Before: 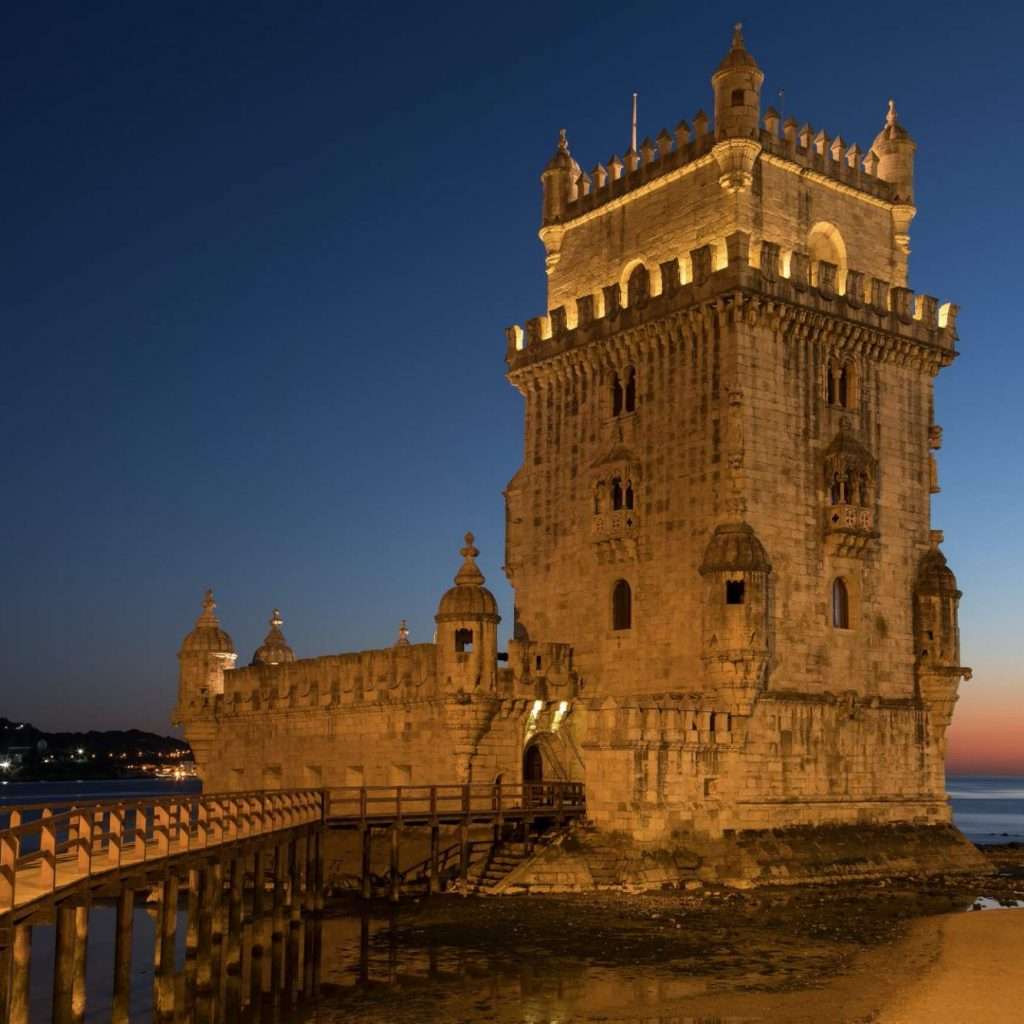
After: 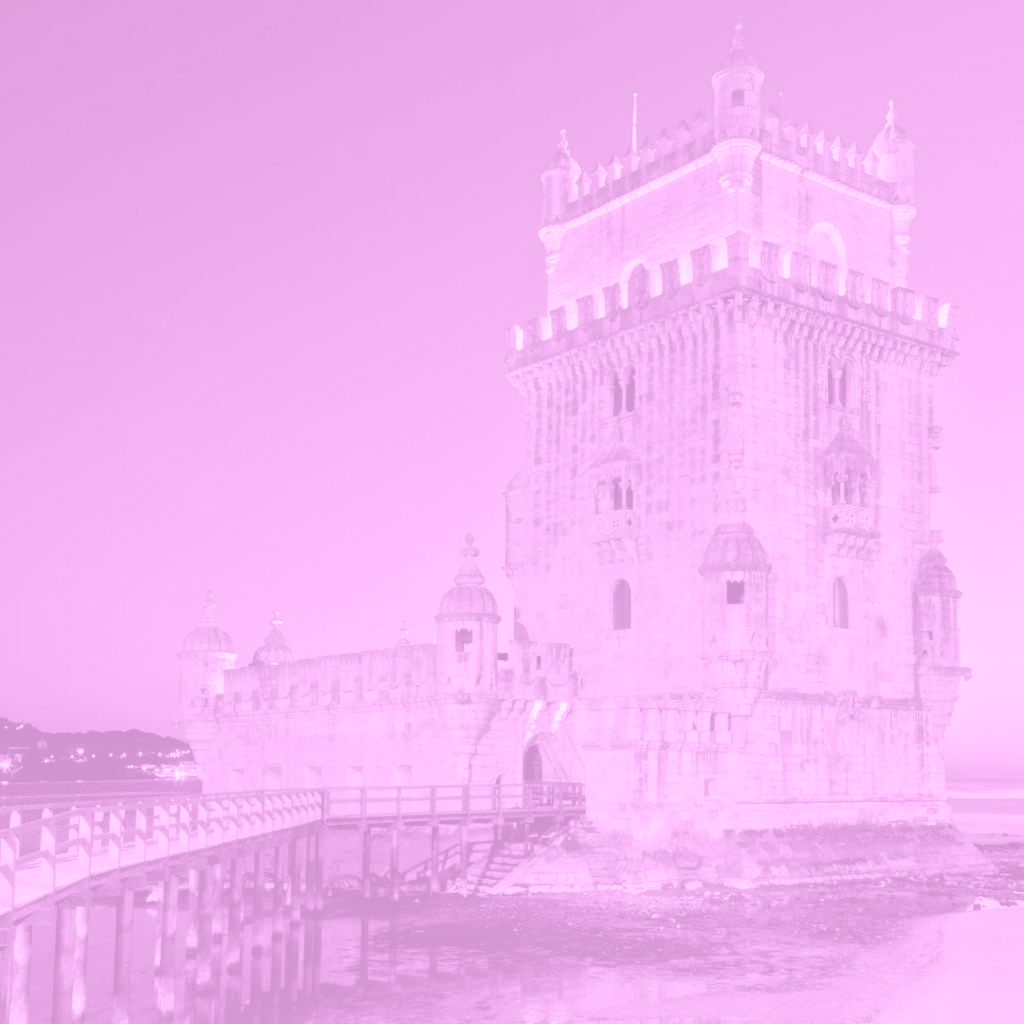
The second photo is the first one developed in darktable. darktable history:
colorize: hue 331.2°, saturation 75%, source mix 30.28%, lightness 70.52%, version 1
tone equalizer: -7 EV 0.15 EV, -6 EV 0.6 EV, -5 EV 1.15 EV, -4 EV 1.33 EV, -3 EV 1.15 EV, -2 EV 0.6 EV, -1 EV 0.15 EV, mask exposure compensation -0.5 EV
